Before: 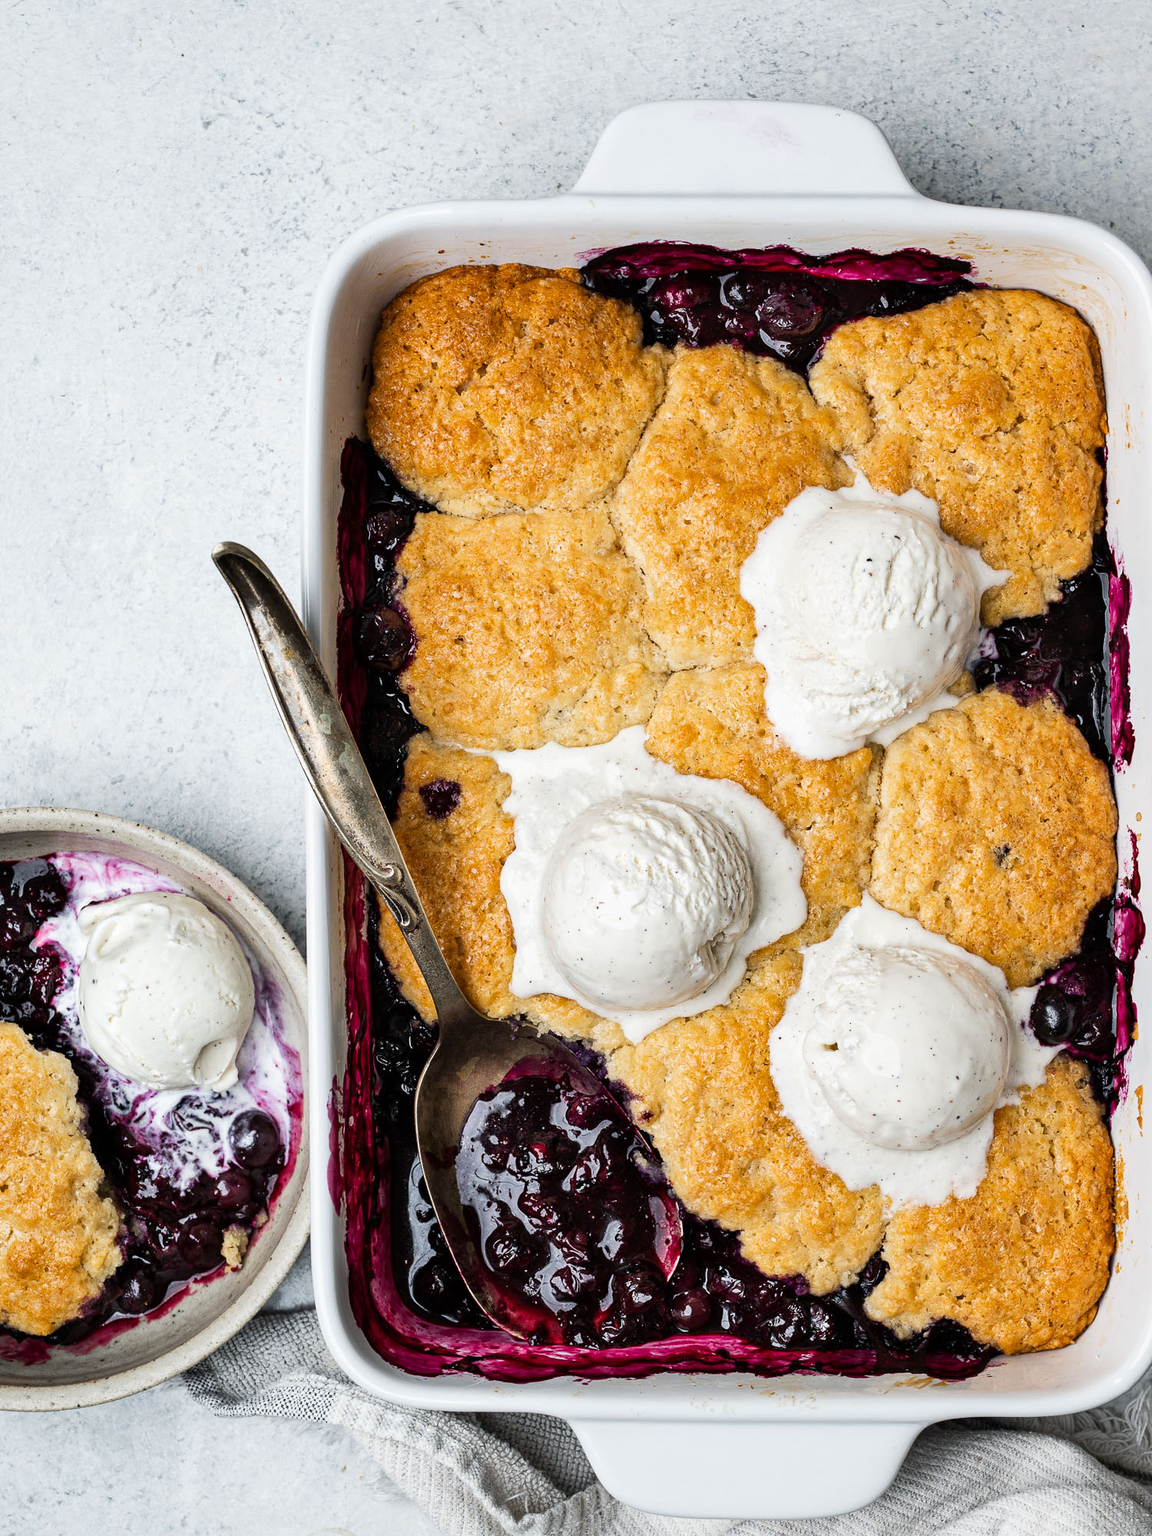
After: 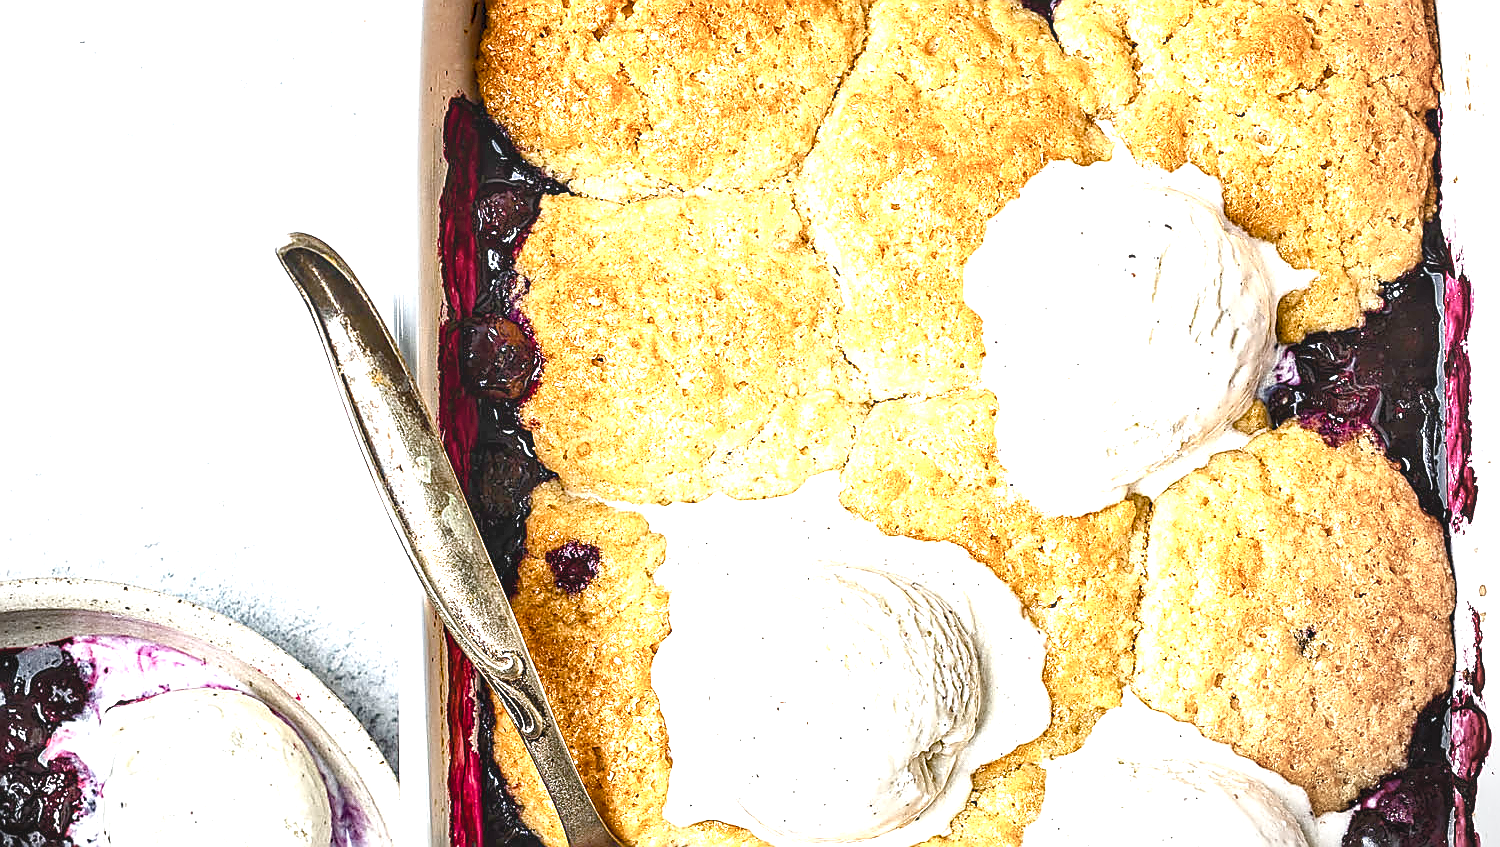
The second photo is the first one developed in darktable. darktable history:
vignetting: center (-0.053, -0.358)
color balance rgb: perceptual saturation grading › global saturation 20%, perceptual saturation grading › highlights -49.389%, perceptual saturation grading › shadows 24.935%, global vibrance 41.943%
crop and rotate: top 23.67%, bottom 33.973%
exposure: black level correction 0, exposure 1.455 EV, compensate highlight preservation false
local contrast: on, module defaults
tone equalizer: -8 EV 0.231 EV, -7 EV 0.455 EV, -6 EV 0.39 EV, -5 EV 0.272 EV, -3 EV -0.285 EV, -2 EV -0.404 EV, -1 EV -0.423 EV, +0 EV -0.222 EV
sharpen: radius 1.379, amount 1.265, threshold 0.651
